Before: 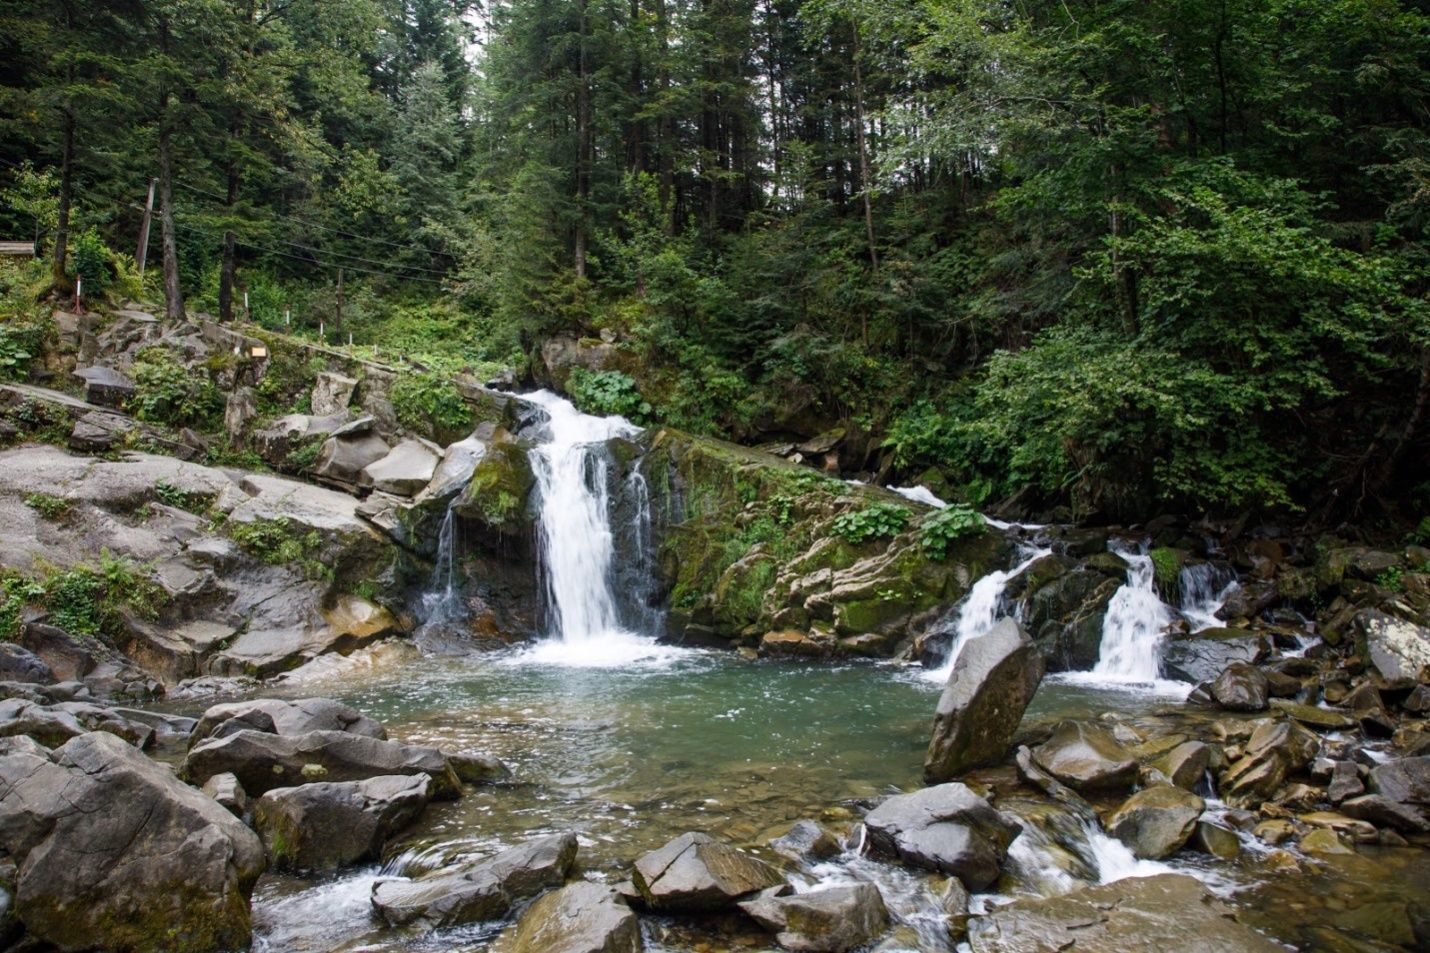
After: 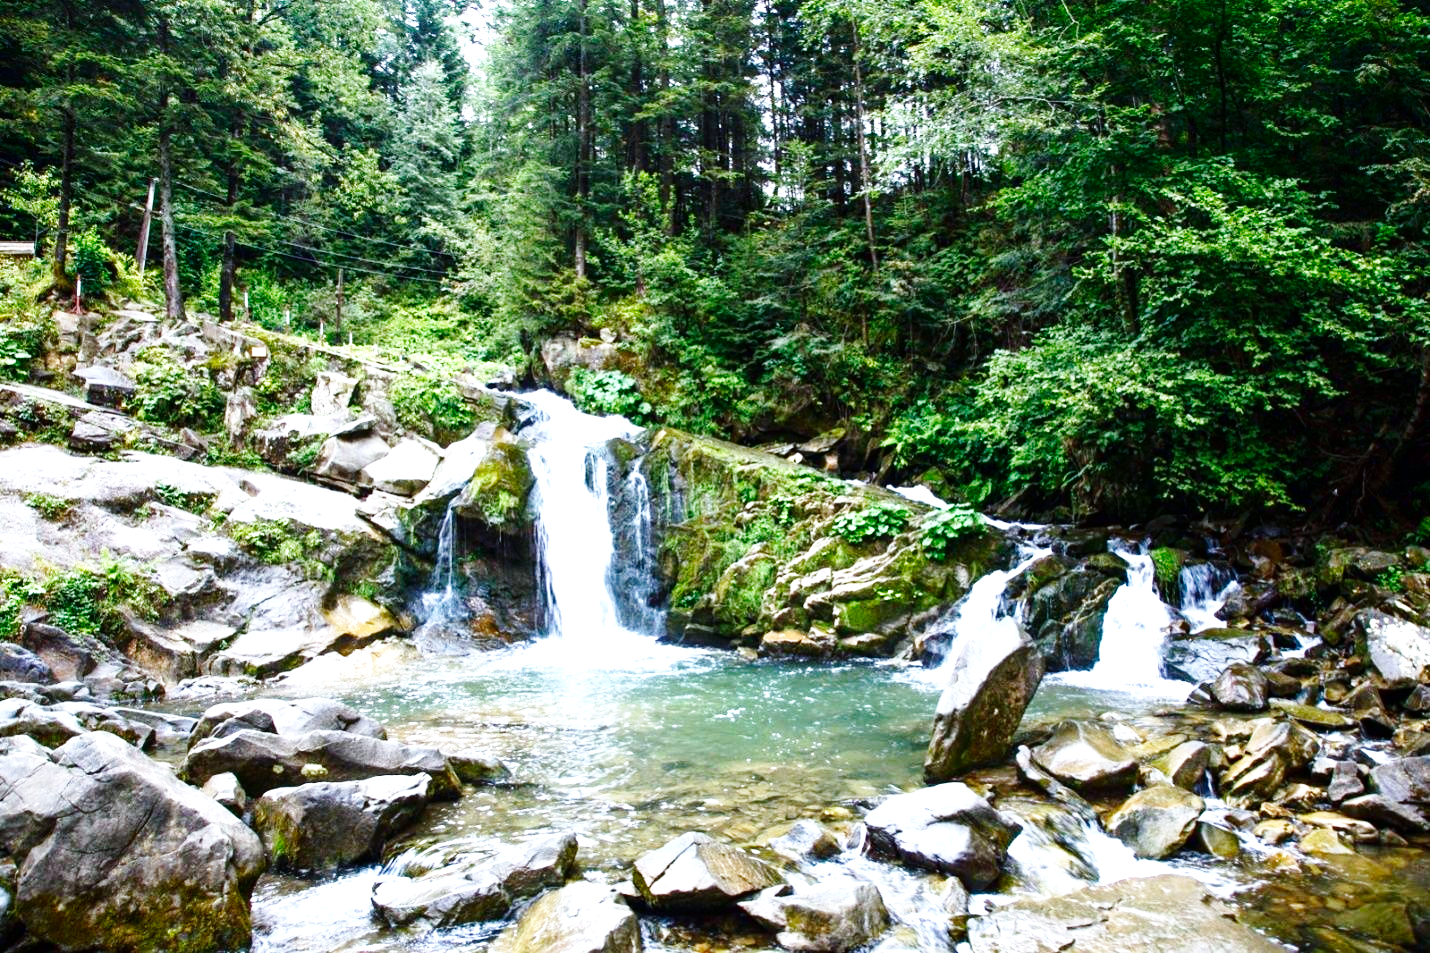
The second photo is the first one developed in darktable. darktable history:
contrast brightness saturation: contrast 0.065, brightness -0.149, saturation 0.108
exposure: black level correction 0, exposure 1.474 EV, compensate highlight preservation false
color calibration: x 0.367, y 0.376, temperature 4382.19 K
base curve: curves: ch0 [(0, 0) (0.032, 0.025) (0.121, 0.166) (0.206, 0.329) (0.605, 0.79) (1, 1)], preserve colors none
